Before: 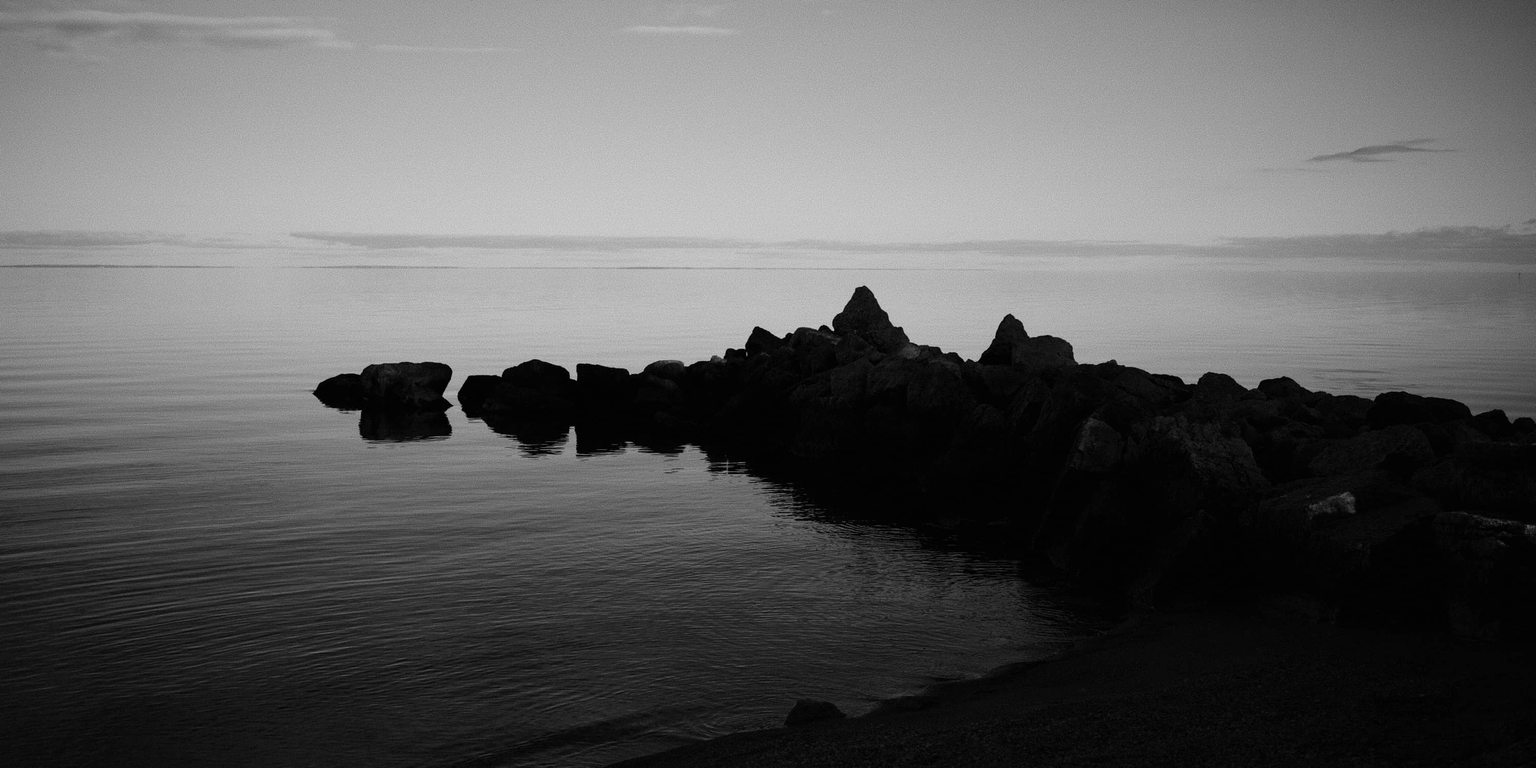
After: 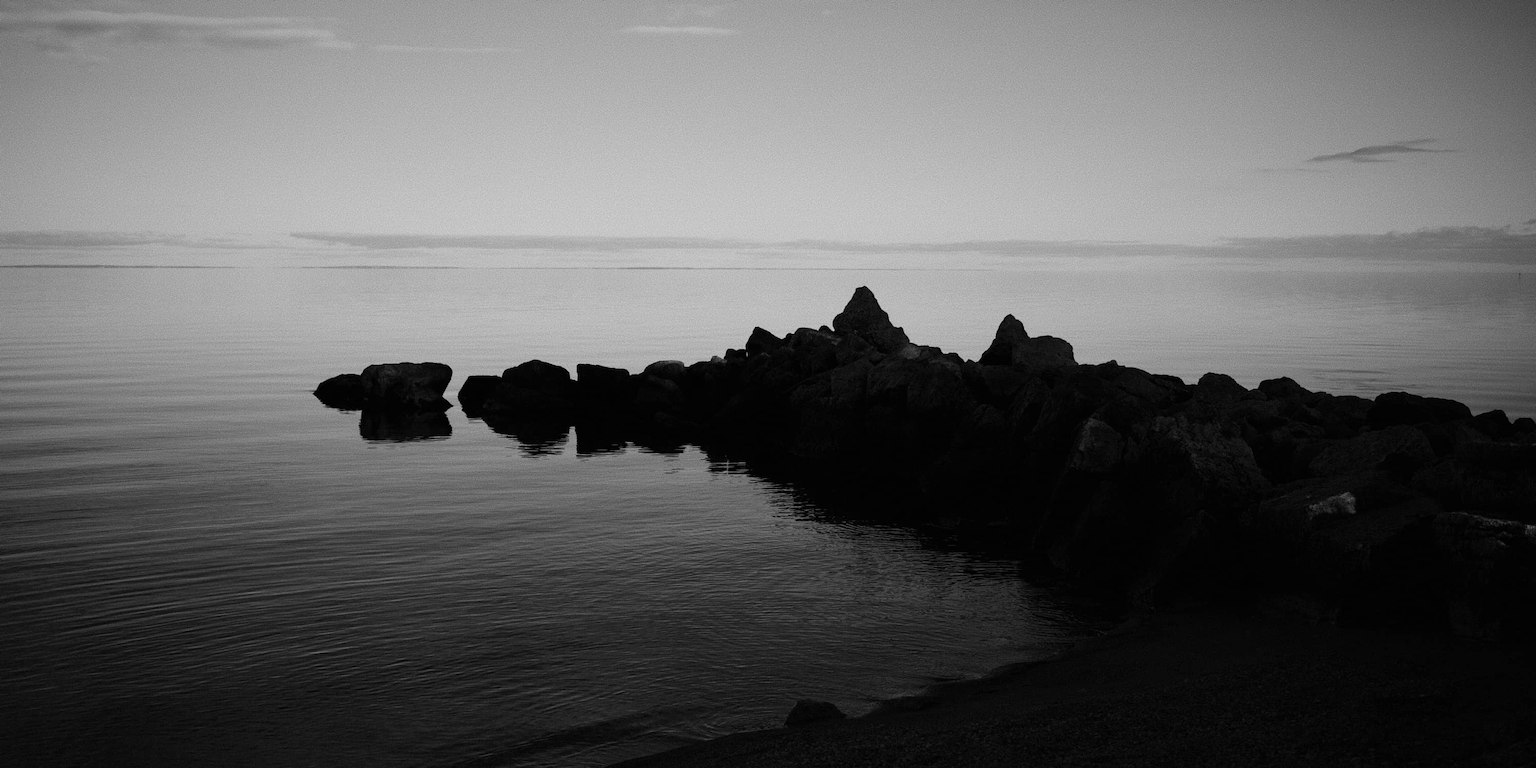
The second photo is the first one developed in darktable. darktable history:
color zones: curves: ch1 [(0, 0.513) (0.143, 0.524) (0.286, 0.511) (0.429, 0.506) (0.571, 0.503) (0.714, 0.503) (0.857, 0.508) (1, 0.513)], mix 30.12%
